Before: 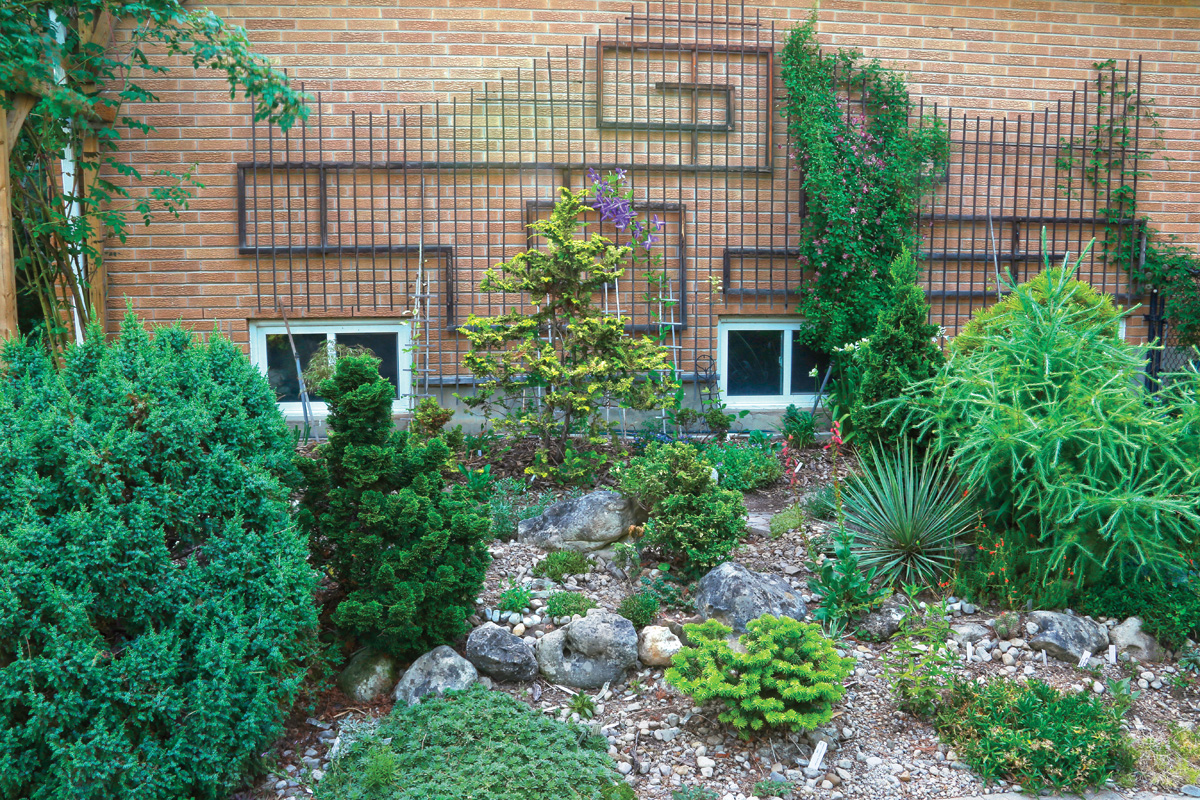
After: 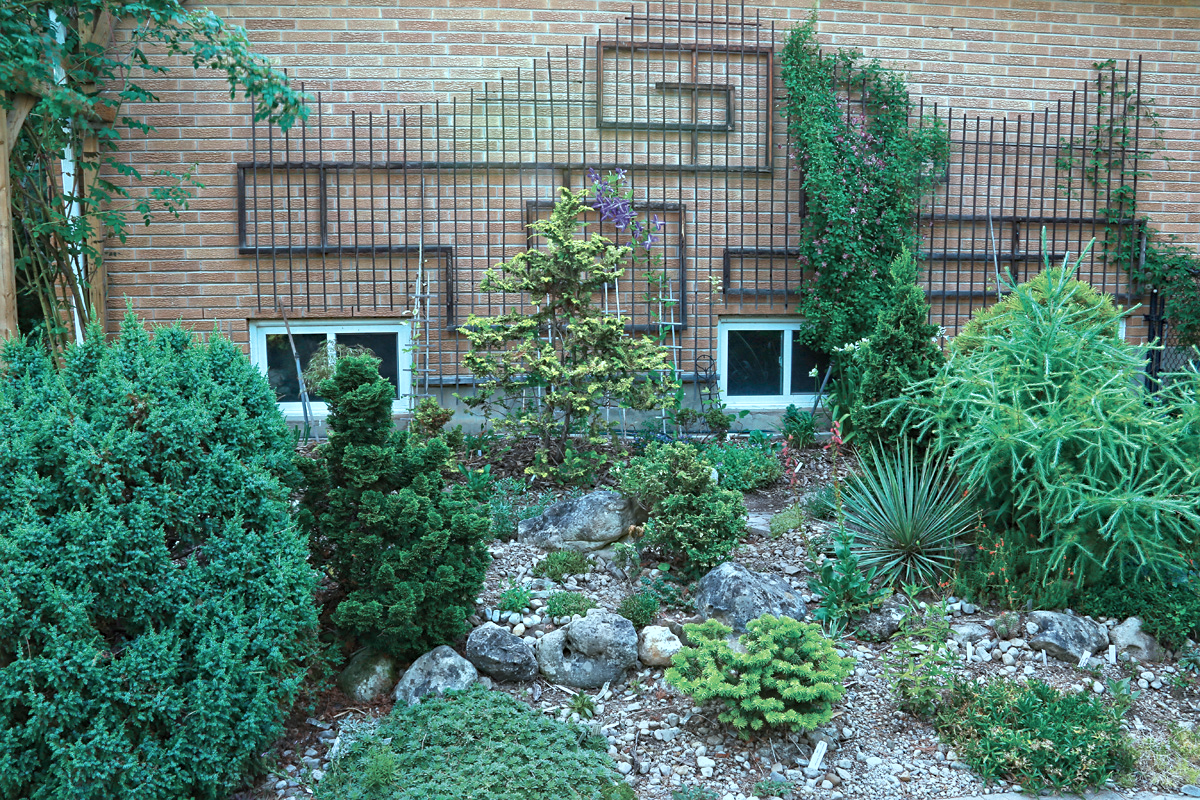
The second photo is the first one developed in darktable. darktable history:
sharpen: amount 0.204
exposure: compensate highlight preservation false
color correction: highlights a* -13.4, highlights b* -17.4, saturation 0.71
haze removal: compatibility mode true, adaptive false
